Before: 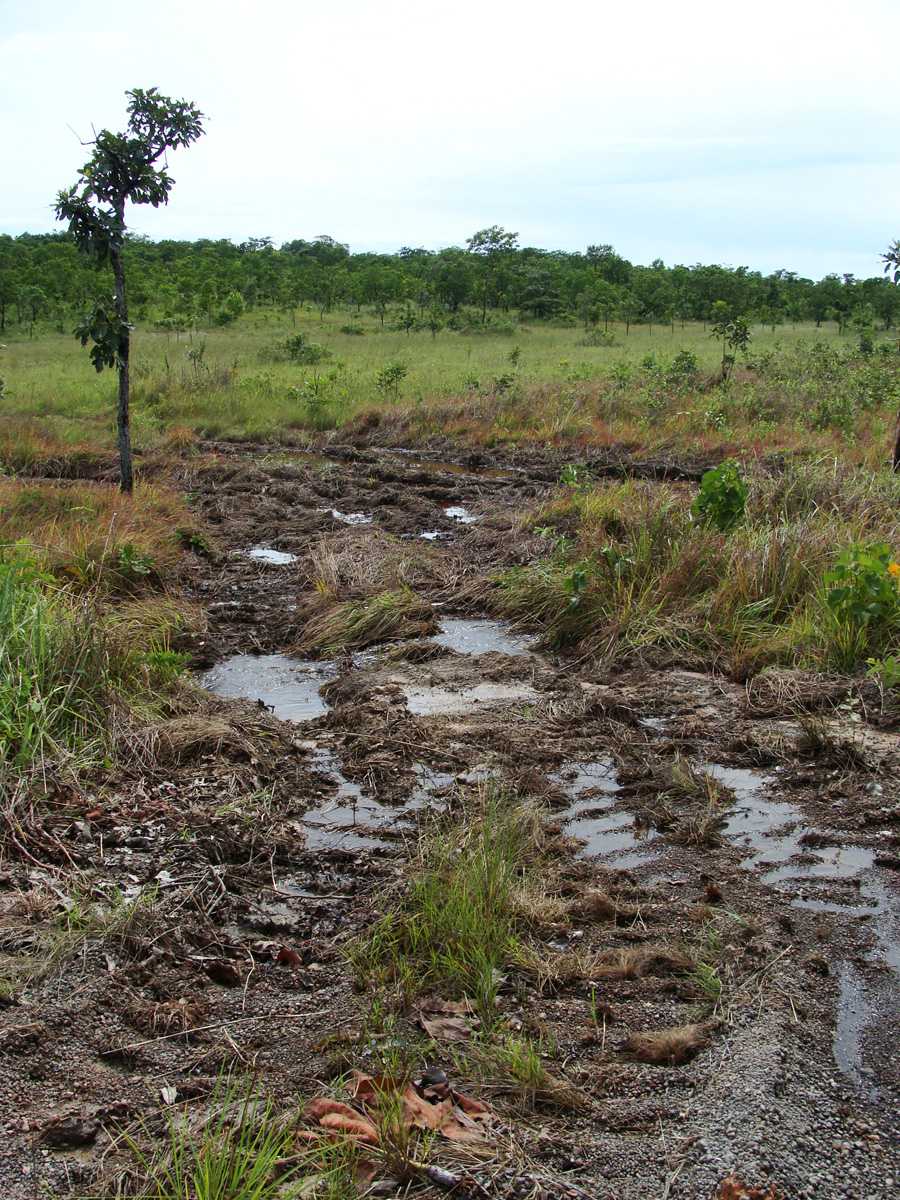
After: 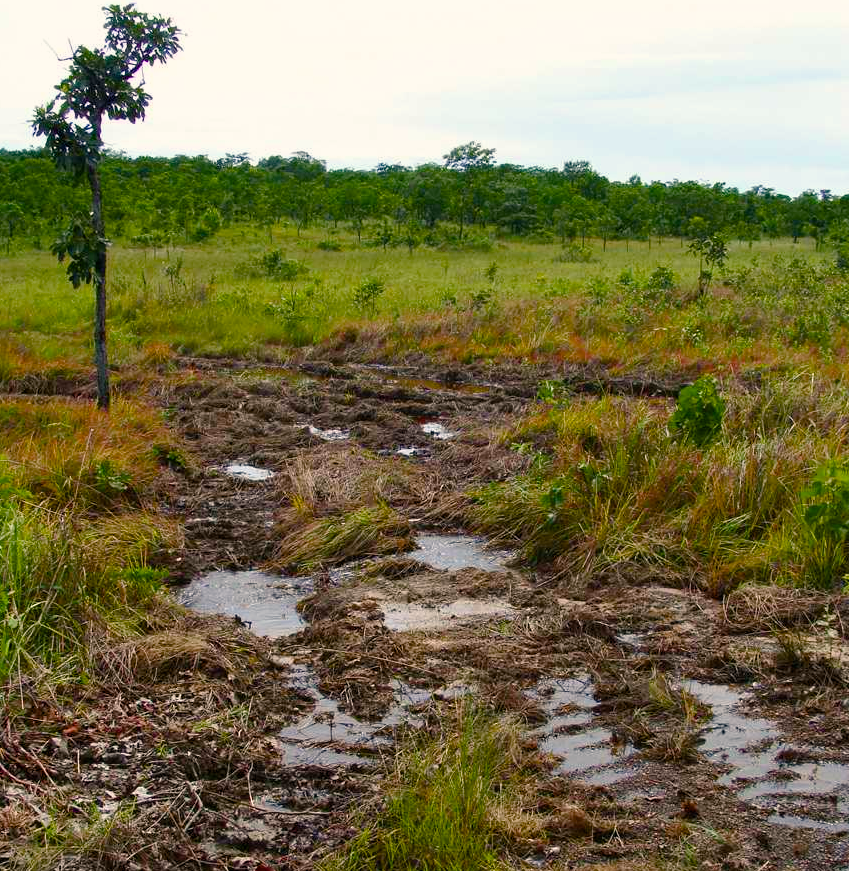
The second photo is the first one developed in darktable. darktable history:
color balance rgb: highlights gain › chroma 3.033%, highlights gain › hue 60.05°, linear chroma grading › global chroma 8.111%, perceptual saturation grading › global saturation 45.707%, perceptual saturation grading › highlights -49.967%, perceptual saturation grading › shadows 29.822%, global vibrance 20%
crop: left 2.649%, top 7.044%, right 2.978%, bottom 20.343%
